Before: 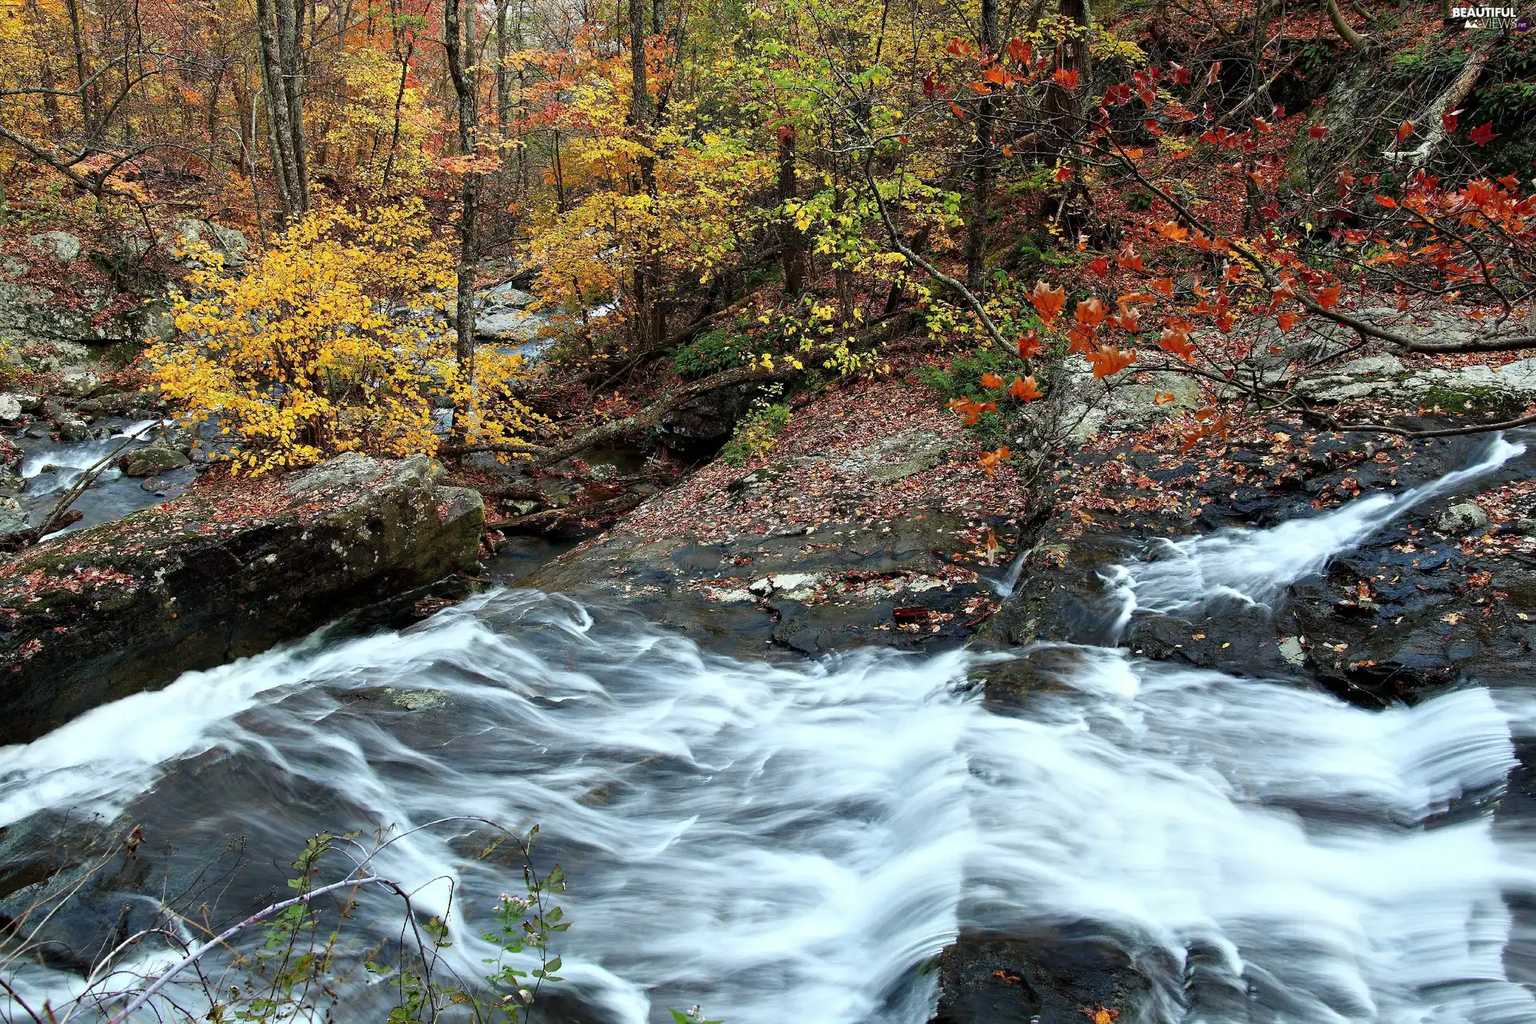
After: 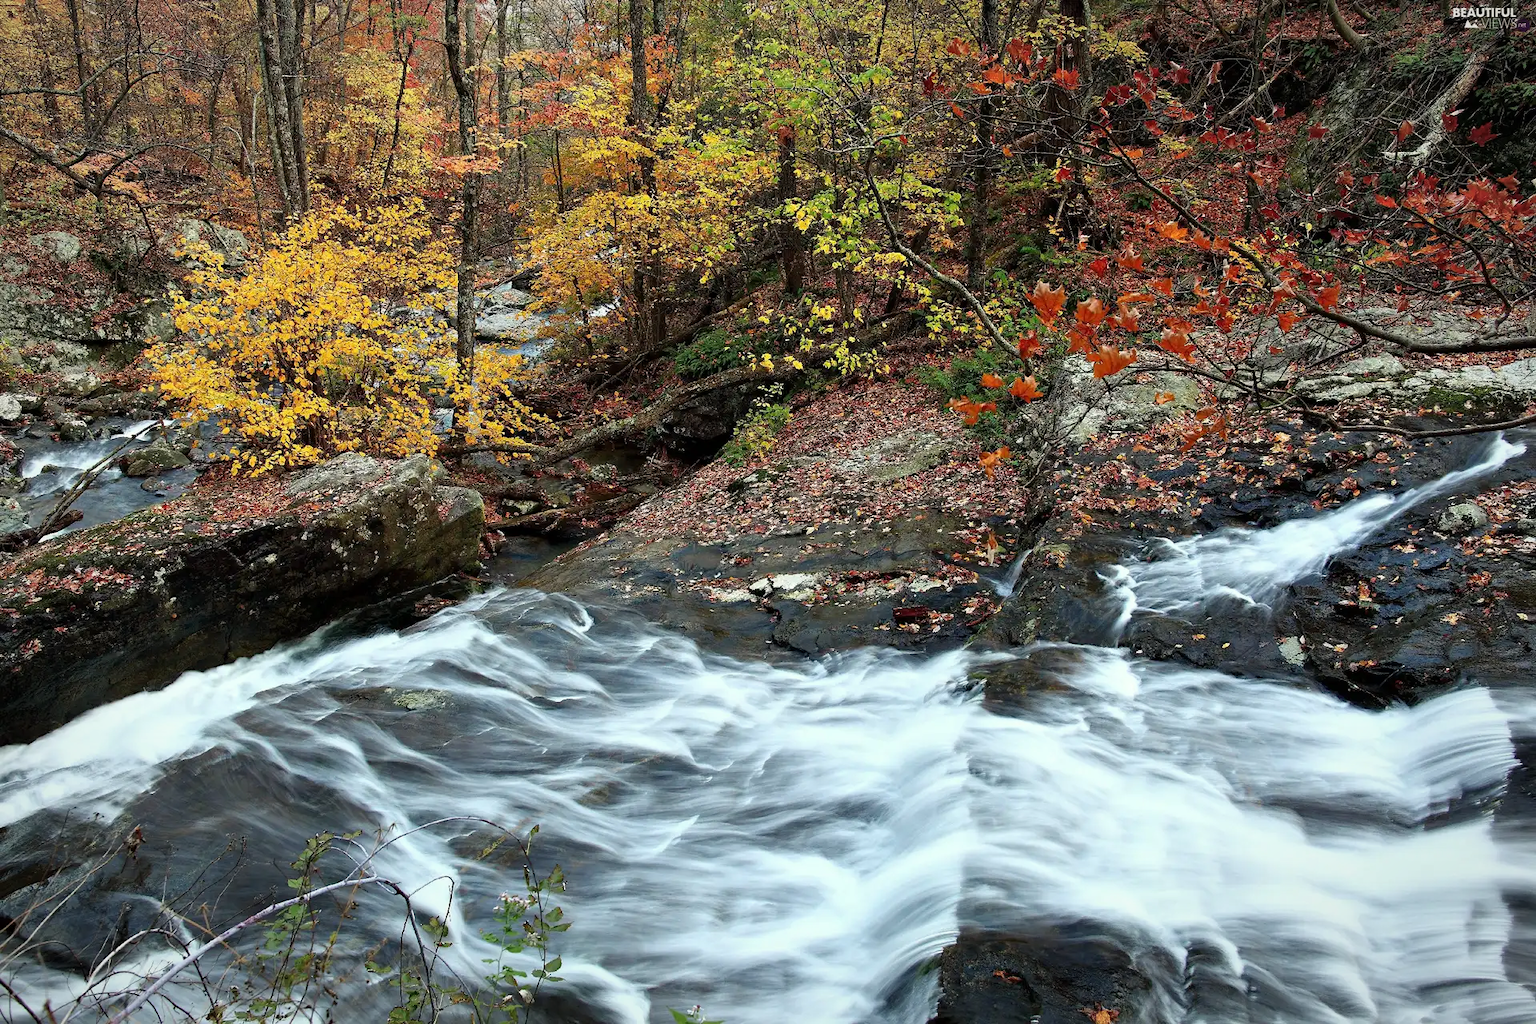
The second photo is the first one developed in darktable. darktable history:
vignetting: fall-off radius 100%, width/height ratio 1.337
white balance: red 1.009, blue 0.985
